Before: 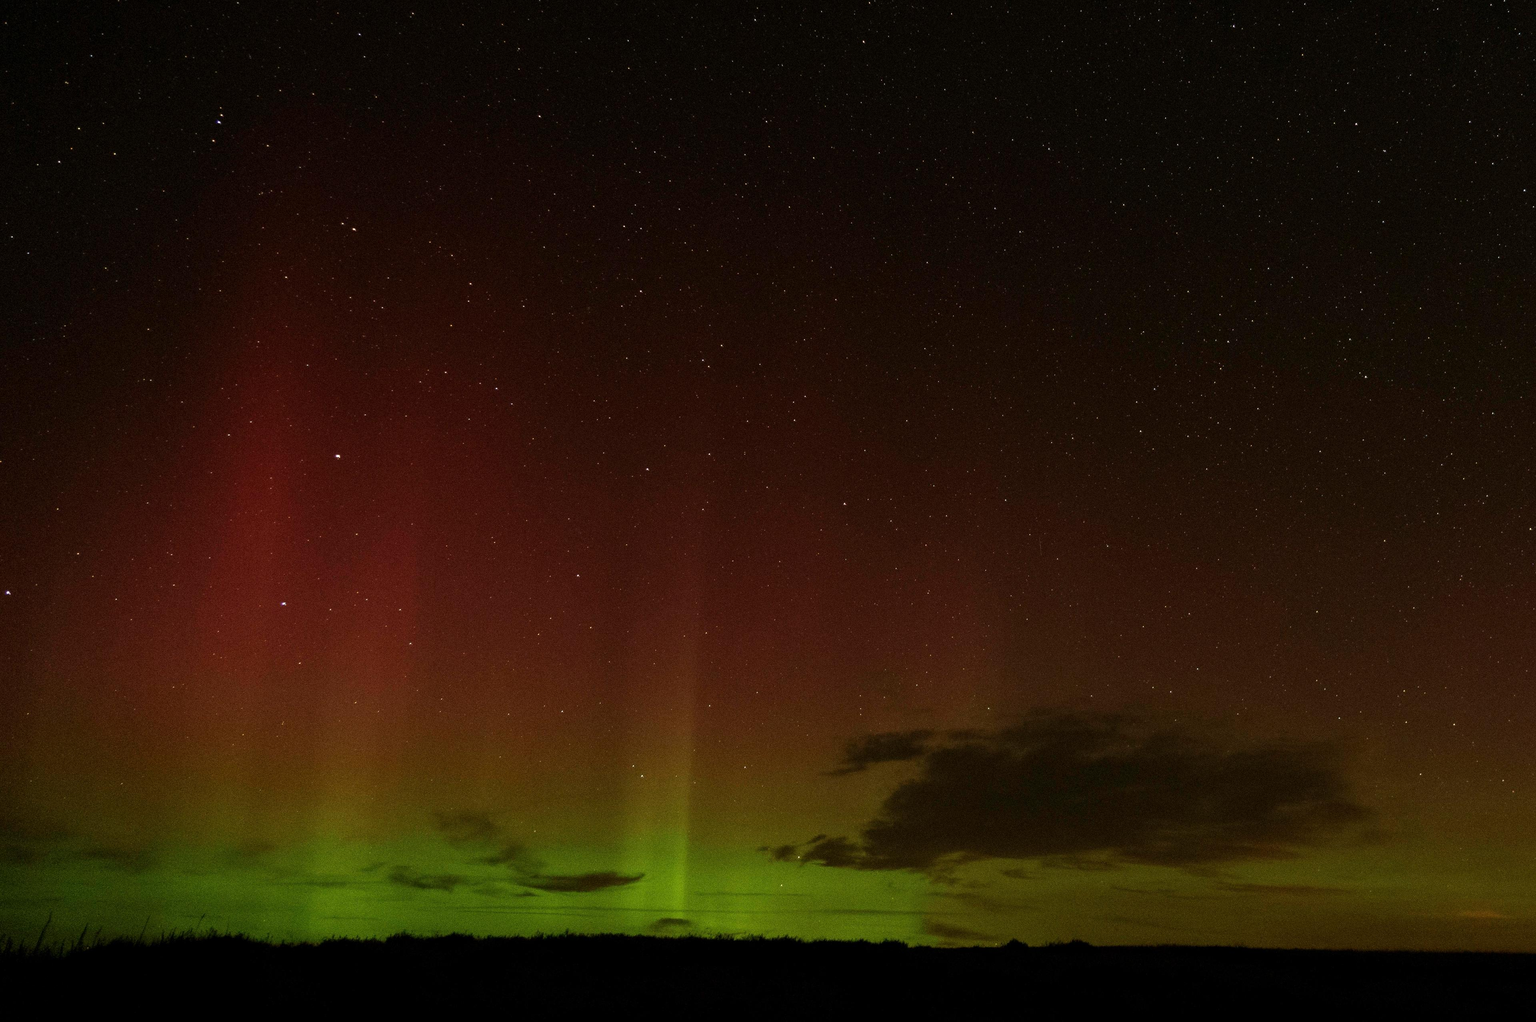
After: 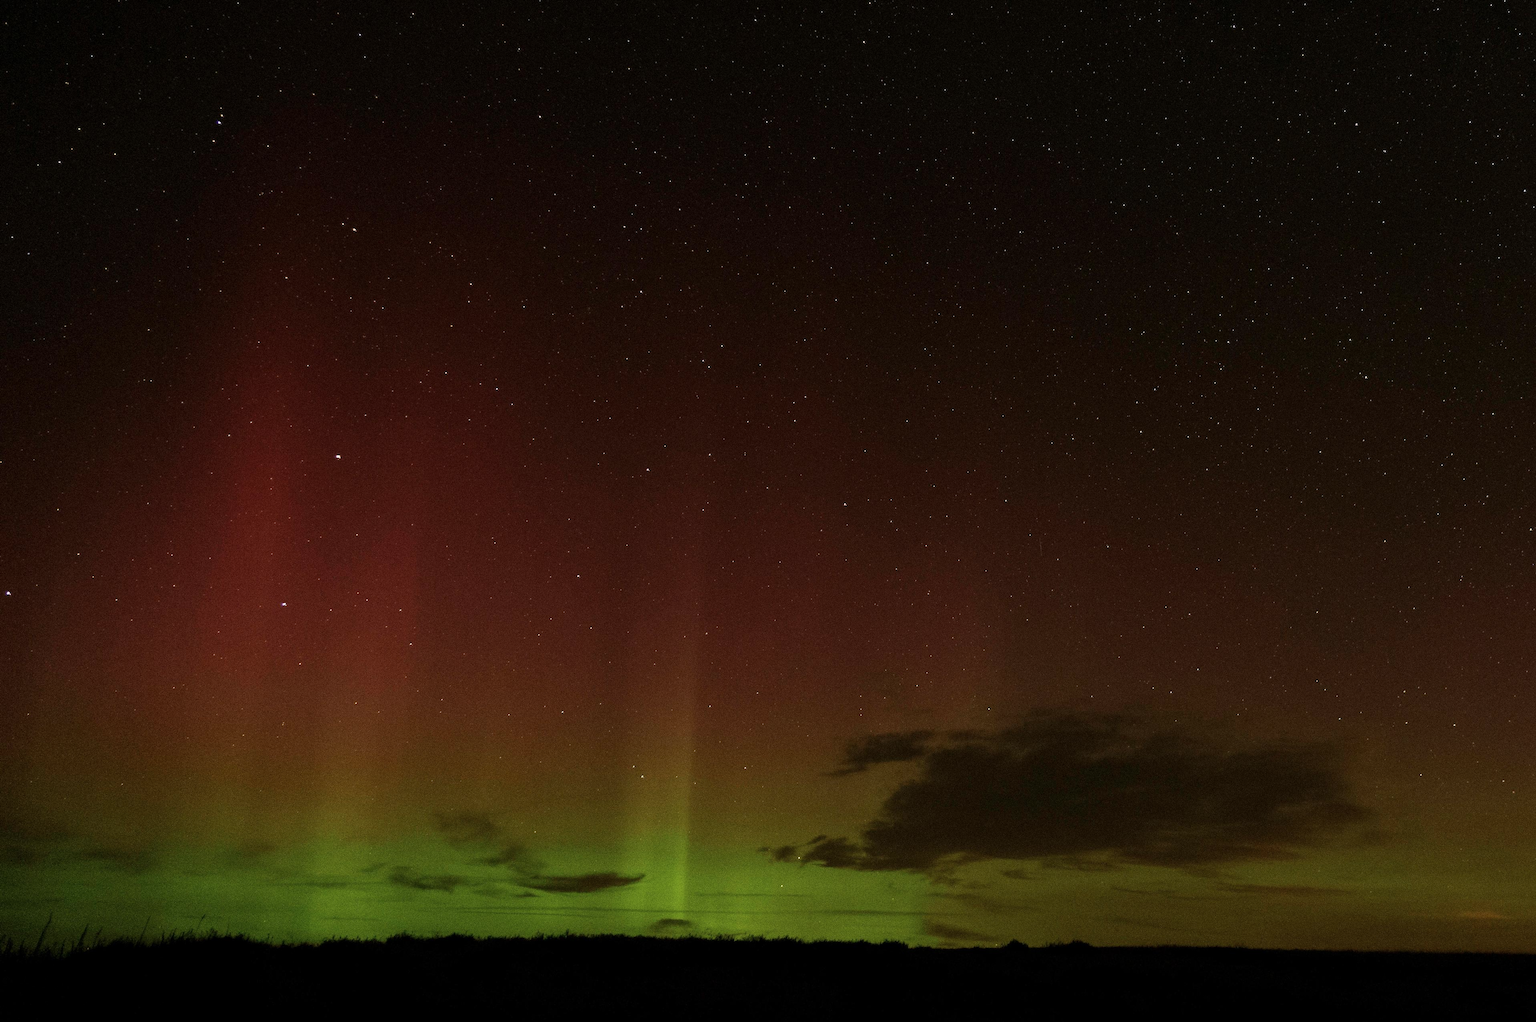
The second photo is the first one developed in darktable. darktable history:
contrast brightness saturation: saturation -0.092
